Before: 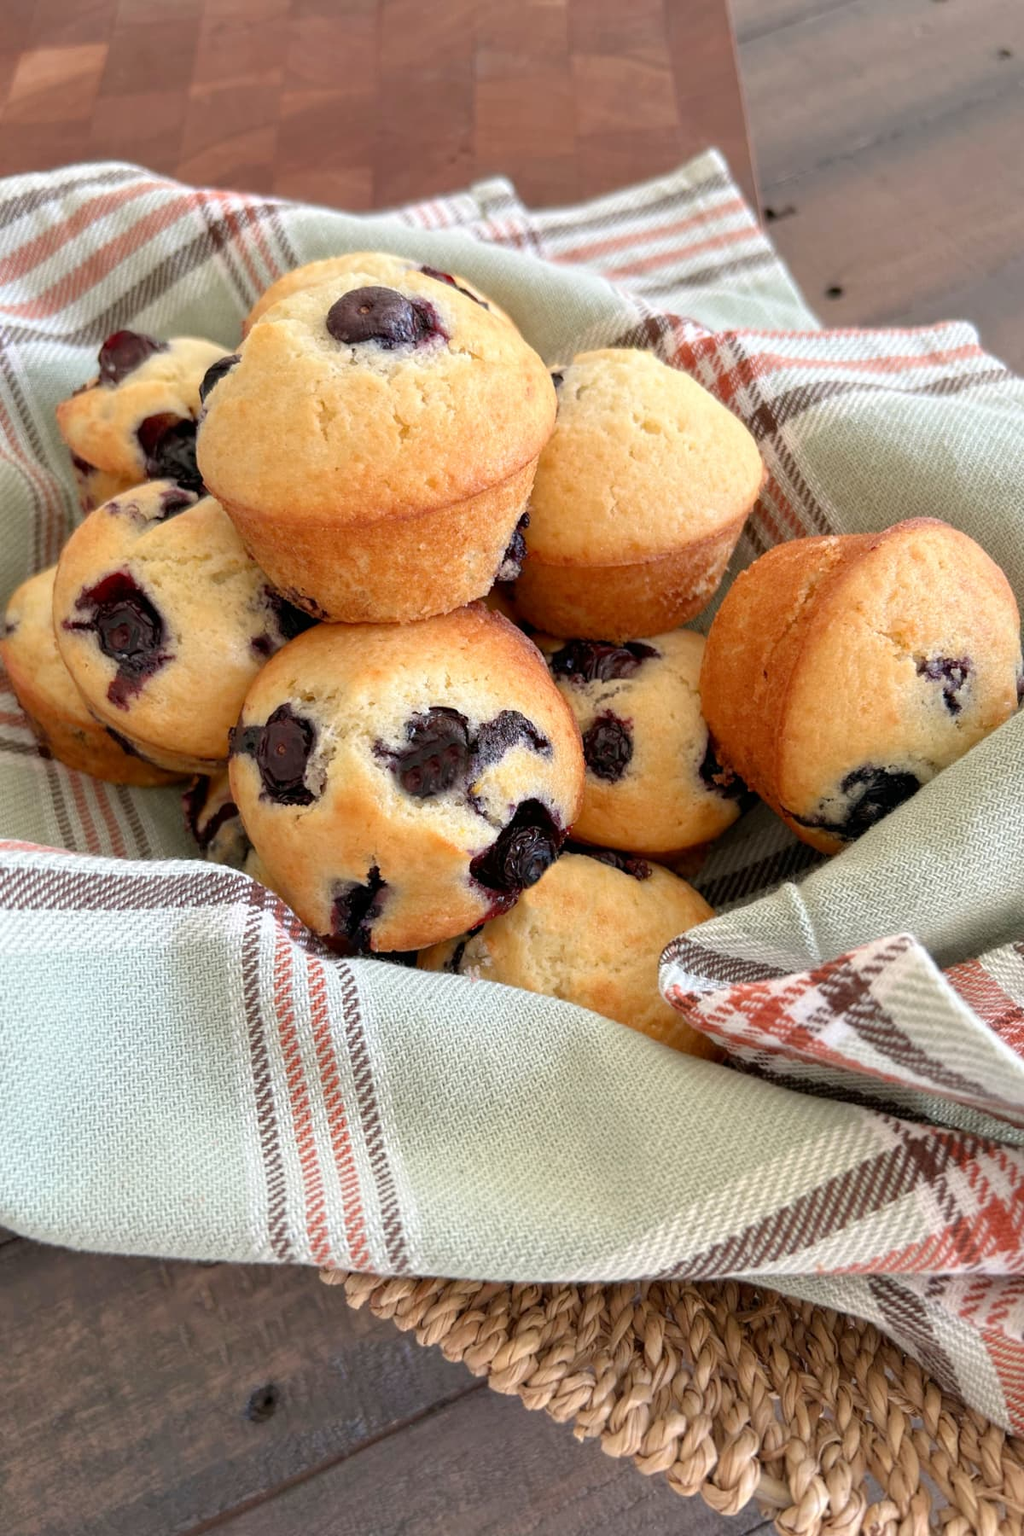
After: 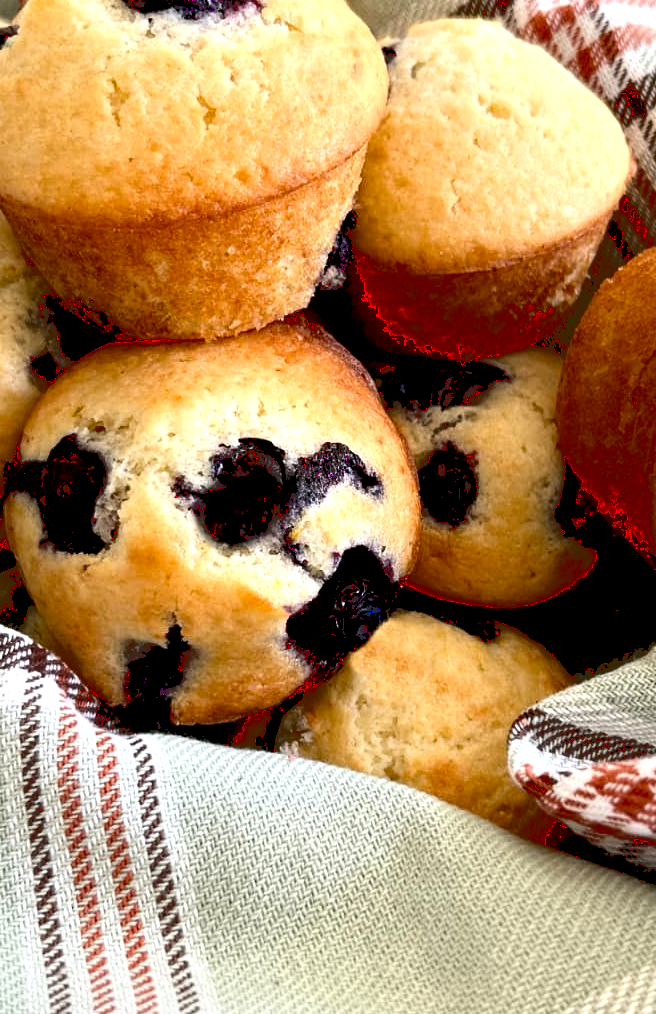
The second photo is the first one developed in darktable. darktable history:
tone equalizer: -8 EV 0 EV, -7 EV -0.001 EV, -6 EV 0.002 EV, -5 EV -0.033 EV, -4 EV -0.1 EV, -3 EV -0.153 EV, -2 EV 0.266 EV, -1 EV 0.719 EV, +0 EV 0.475 EV
crop and rotate: left 22.05%, top 21.694%, right 23.239%, bottom 21.973%
base curve: curves: ch0 [(0, 0.02) (0.083, 0.036) (1, 1)]
exposure: black level correction 0.045, exposure -0.231 EV, compensate highlight preservation false
